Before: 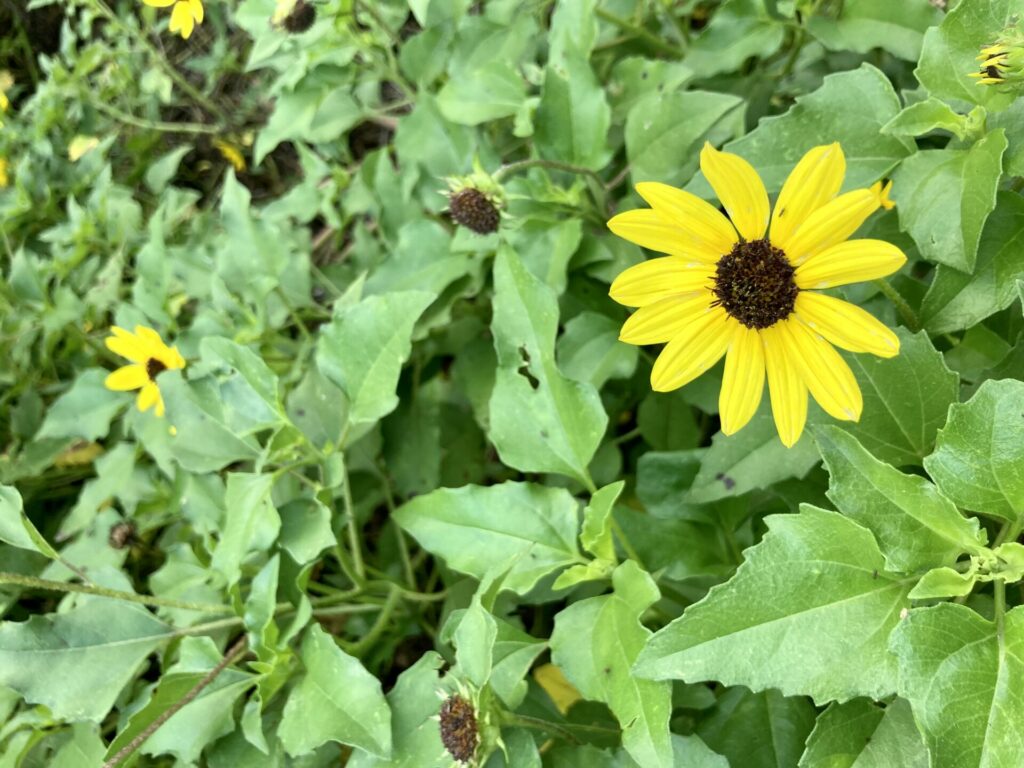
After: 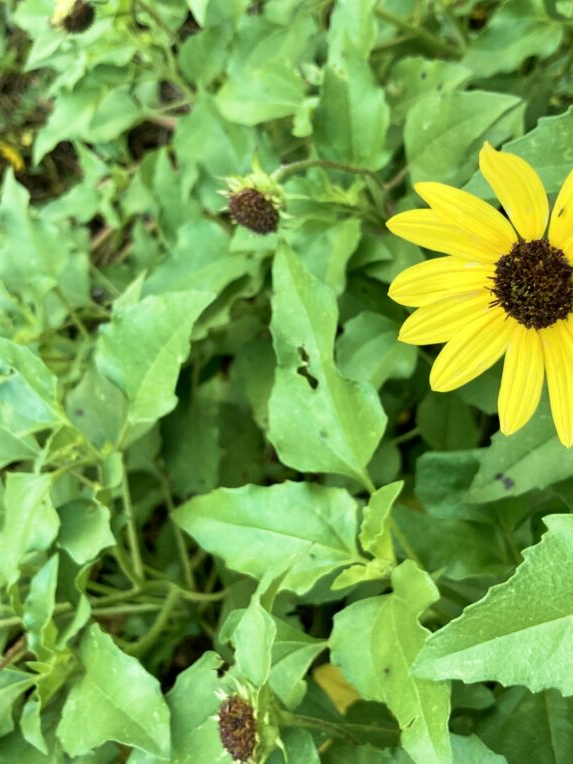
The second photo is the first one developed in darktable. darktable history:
crop: left 21.674%, right 22.086%
velvia: strength 45%
